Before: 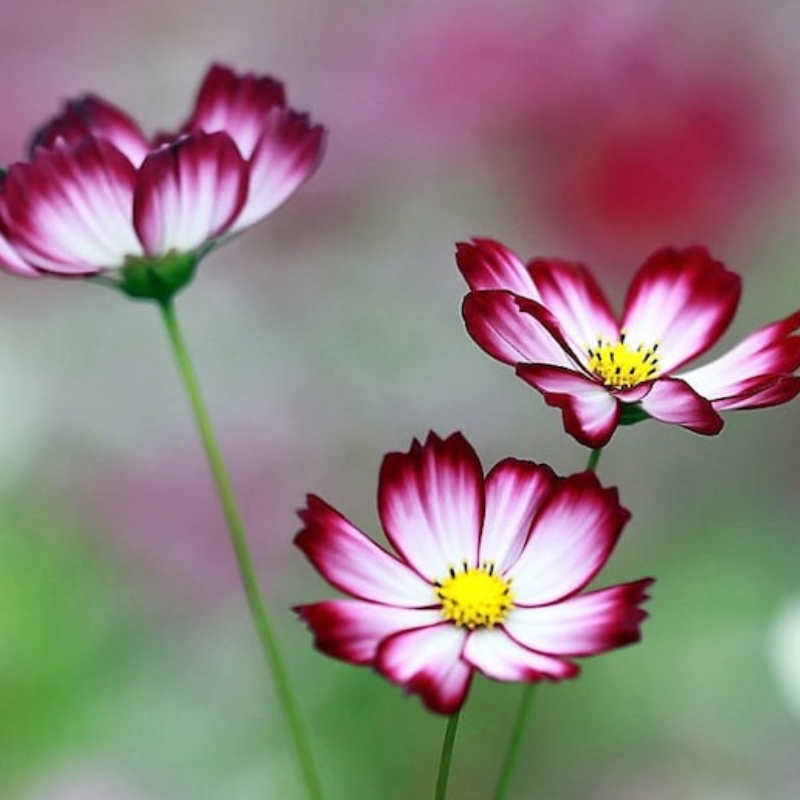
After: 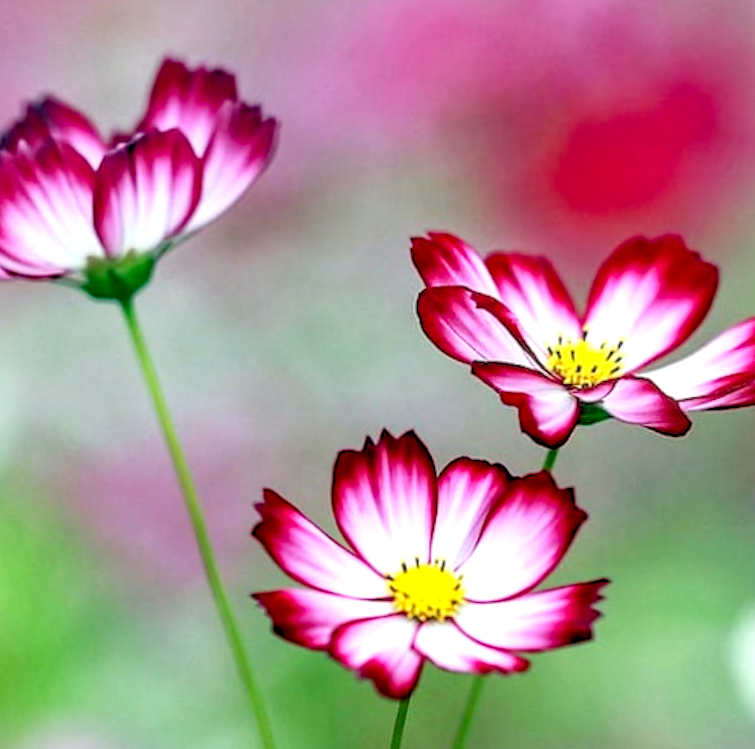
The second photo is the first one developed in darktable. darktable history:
rotate and perspective: rotation 0.062°, lens shift (vertical) 0.115, lens shift (horizontal) -0.133, crop left 0.047, crop right 0.94, crop top 0.061, crop bottom 0.94
haze removal: compatibility mode true, adaptive false
local contrast: highlights 25%, detail 130%
levels: black 3.83%, white 90.64%, levels [0.044, 0.416, 0.908]
